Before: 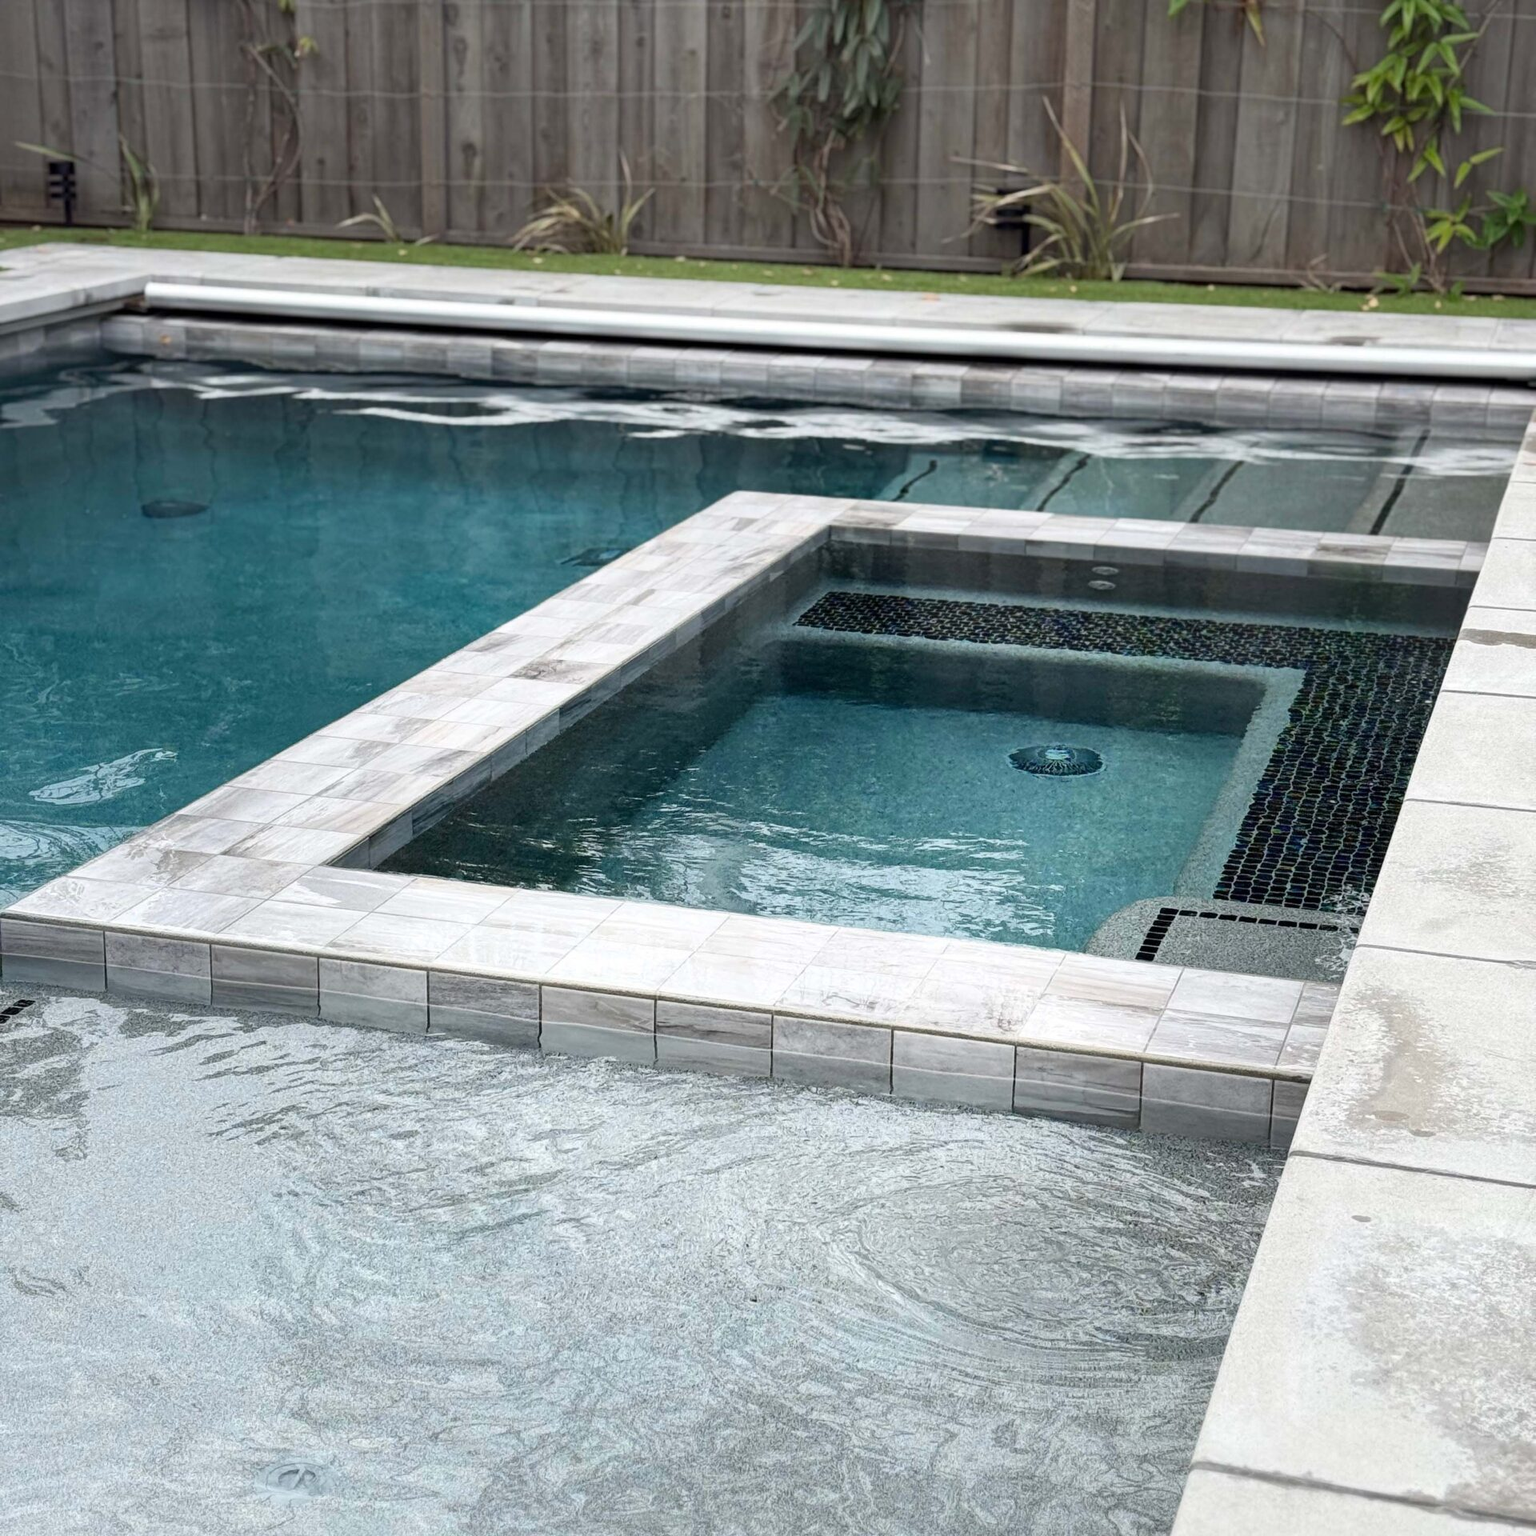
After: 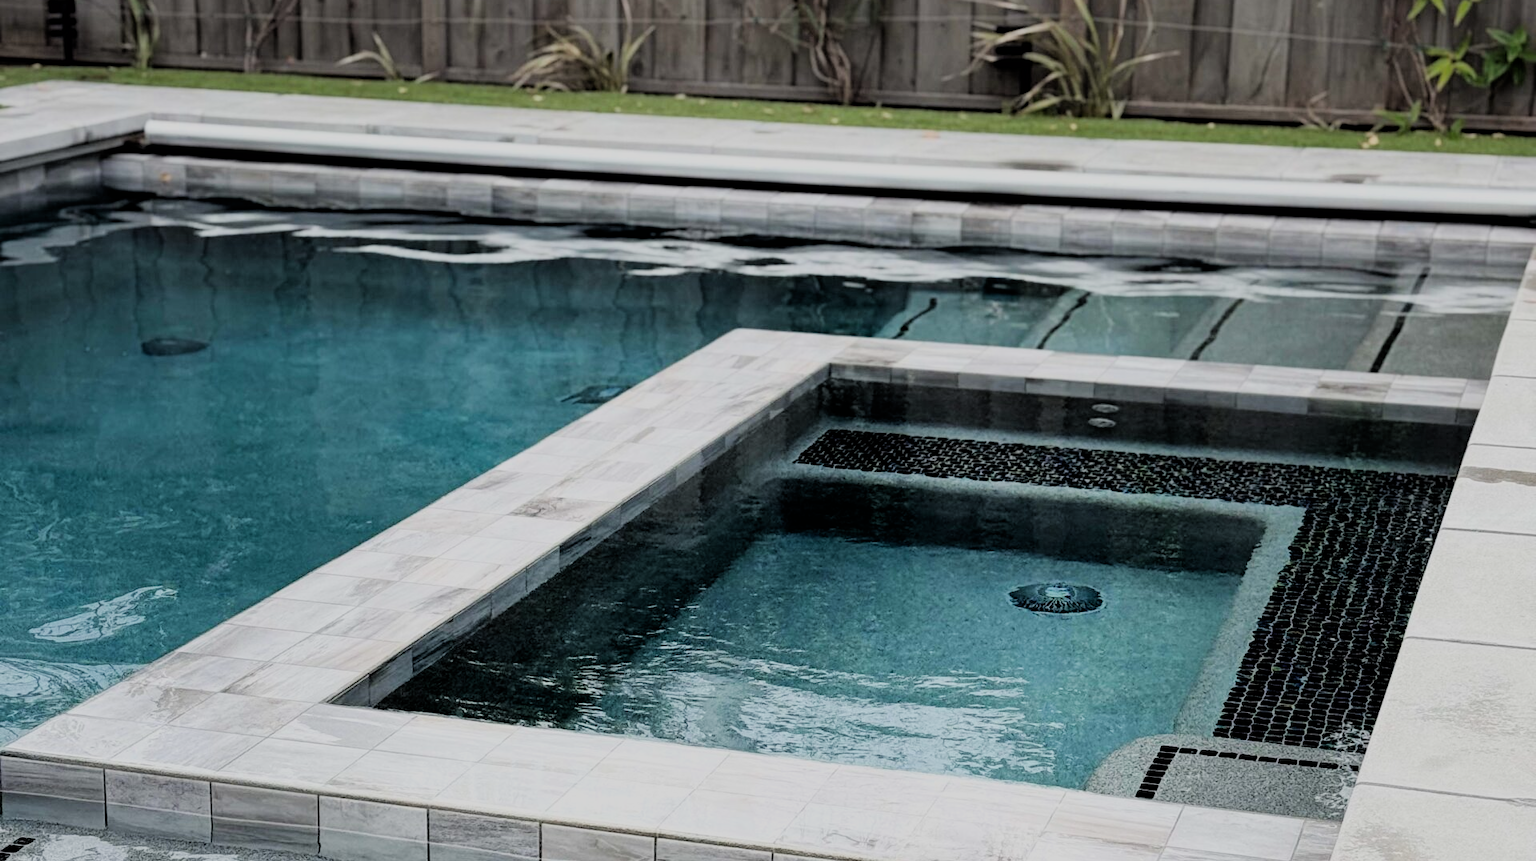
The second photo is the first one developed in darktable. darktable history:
crop and rotate: top 10.605%, bottom 33.274%
filmic rgb: black relative exposure -4.14 EV, white relative exposure 5.1 EV, hardness 2.11, contrast 1.165
